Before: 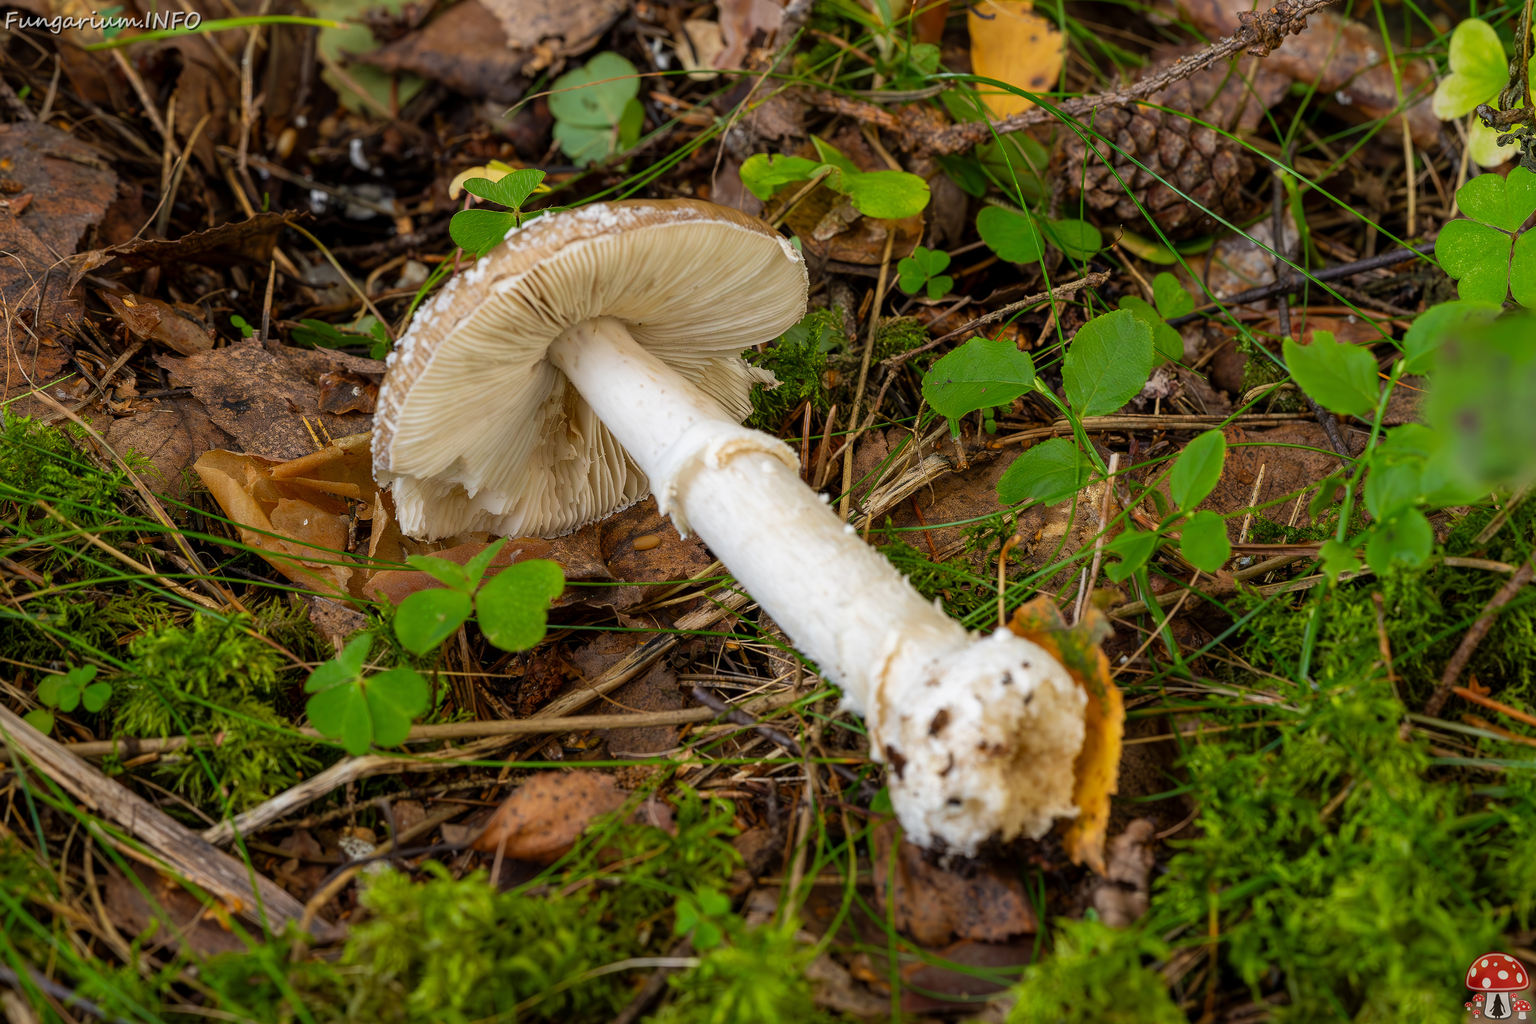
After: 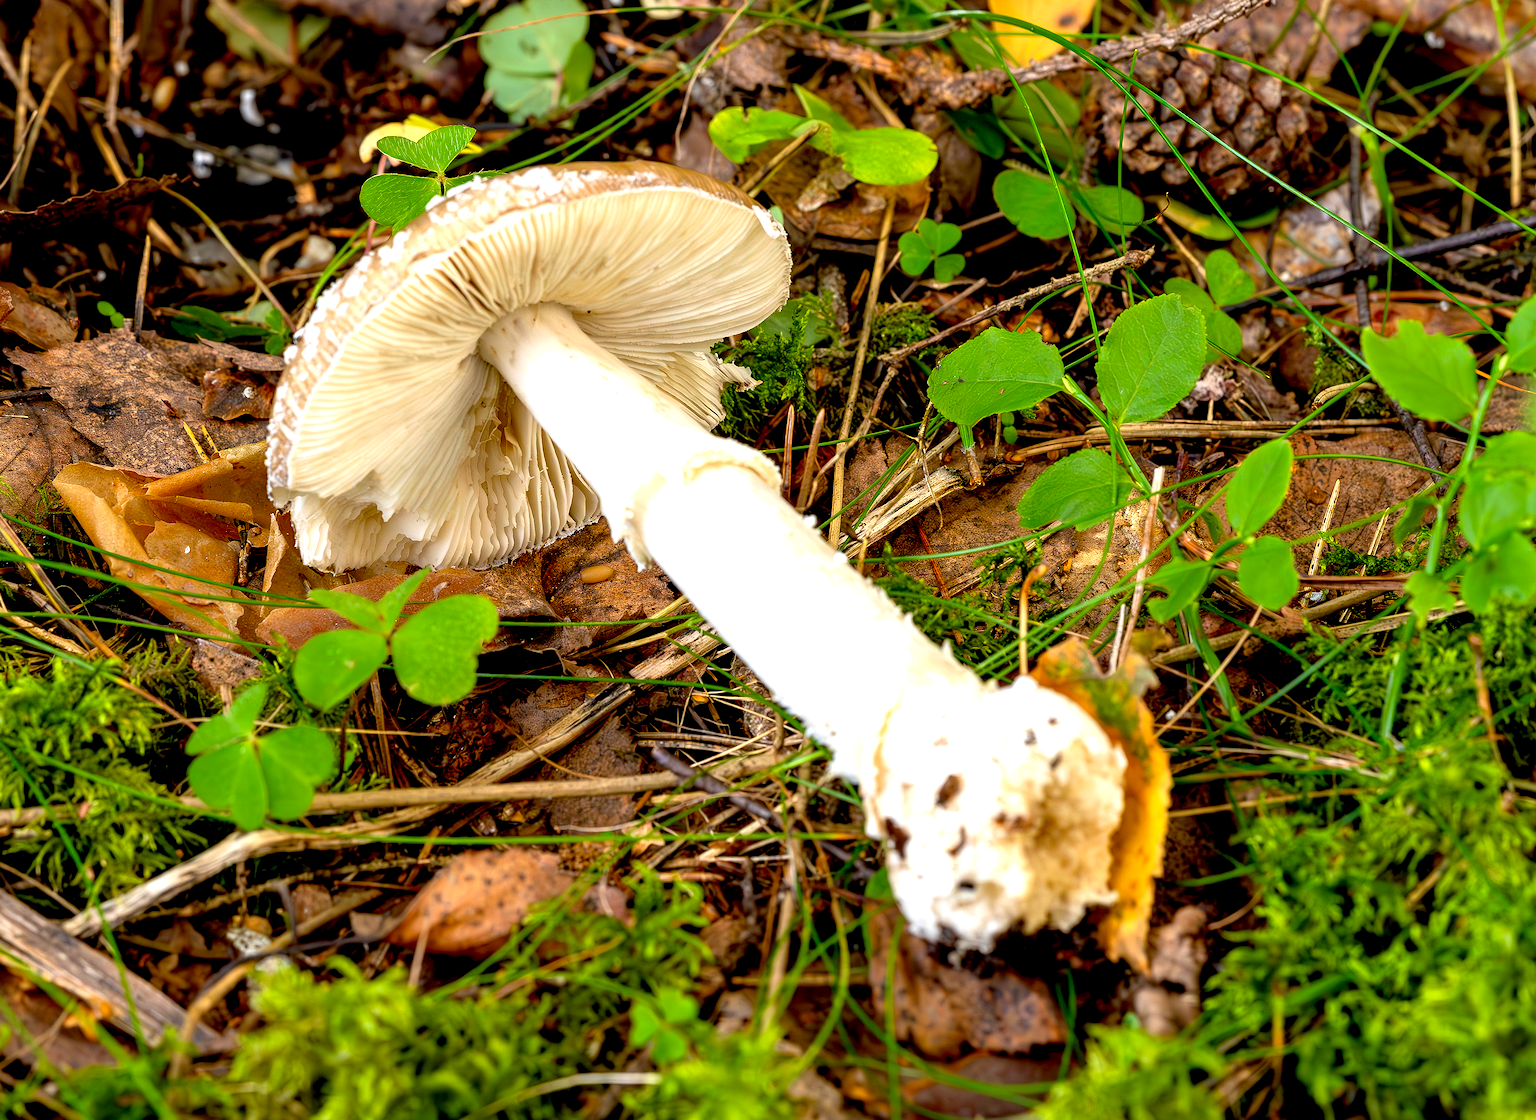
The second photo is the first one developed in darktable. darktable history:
exposure: black level correction 0.011, exposure 1.087 EV, compensate highlight preservation false
crop: left 9.789%, top 6.341%, right 6.958%, bottom 2.583%
